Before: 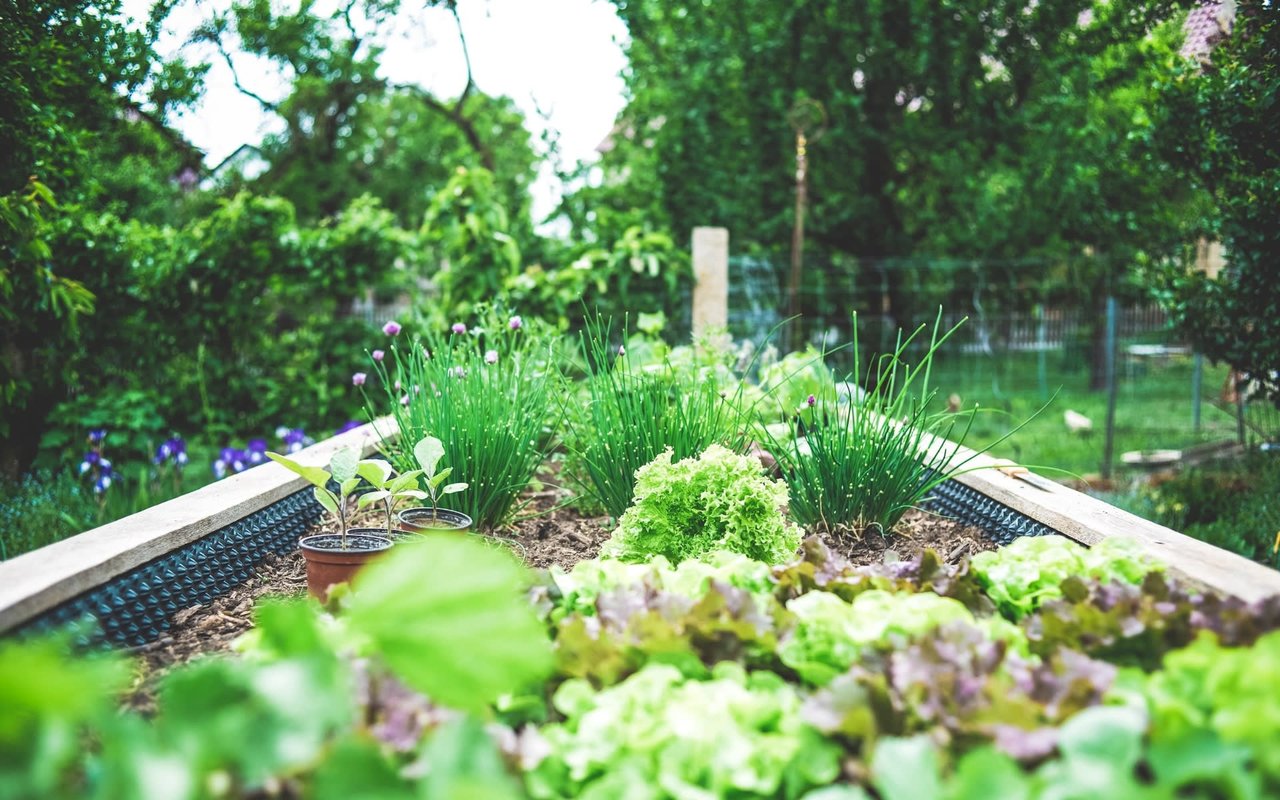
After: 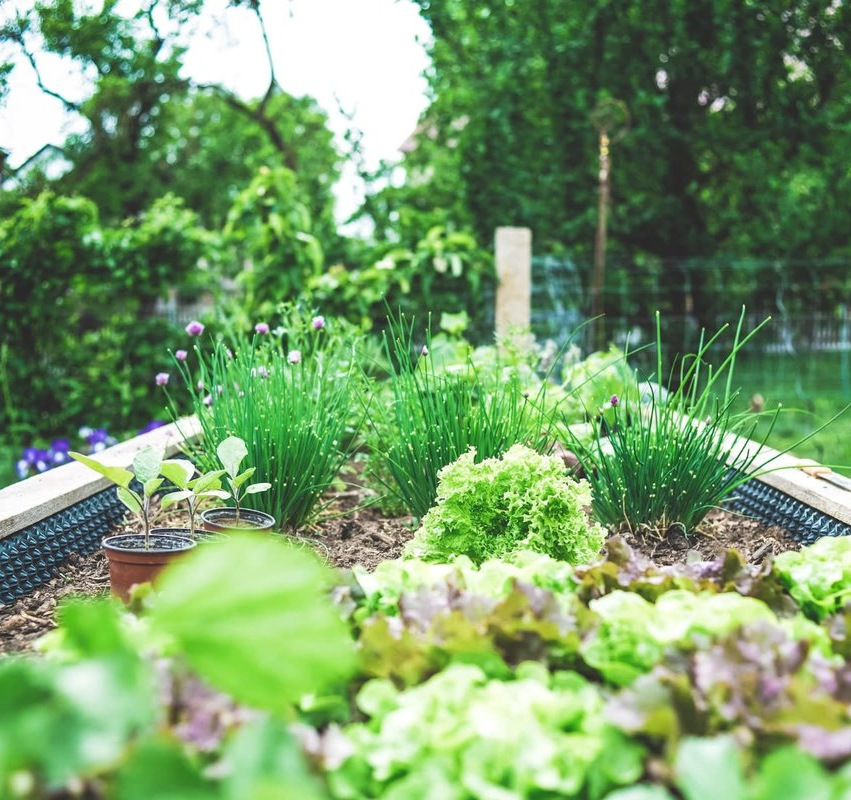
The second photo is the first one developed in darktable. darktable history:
crop and rotate: left 15.416%, right 18.052%
